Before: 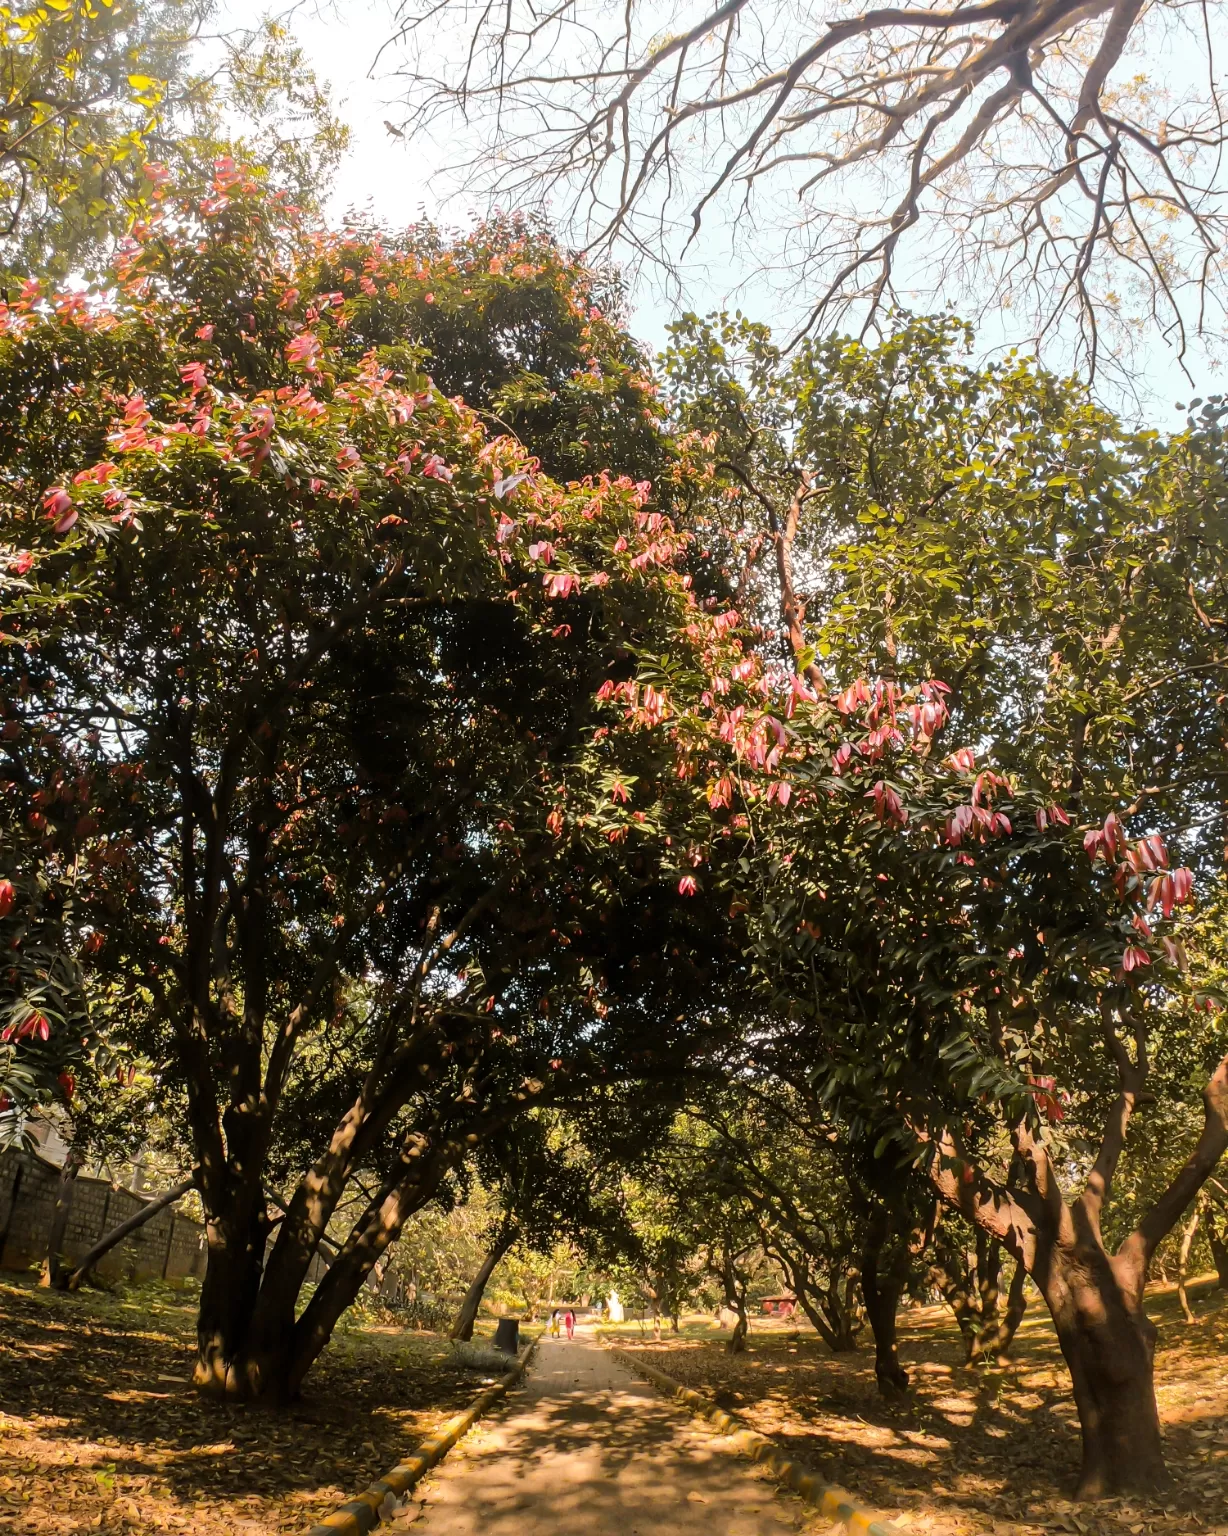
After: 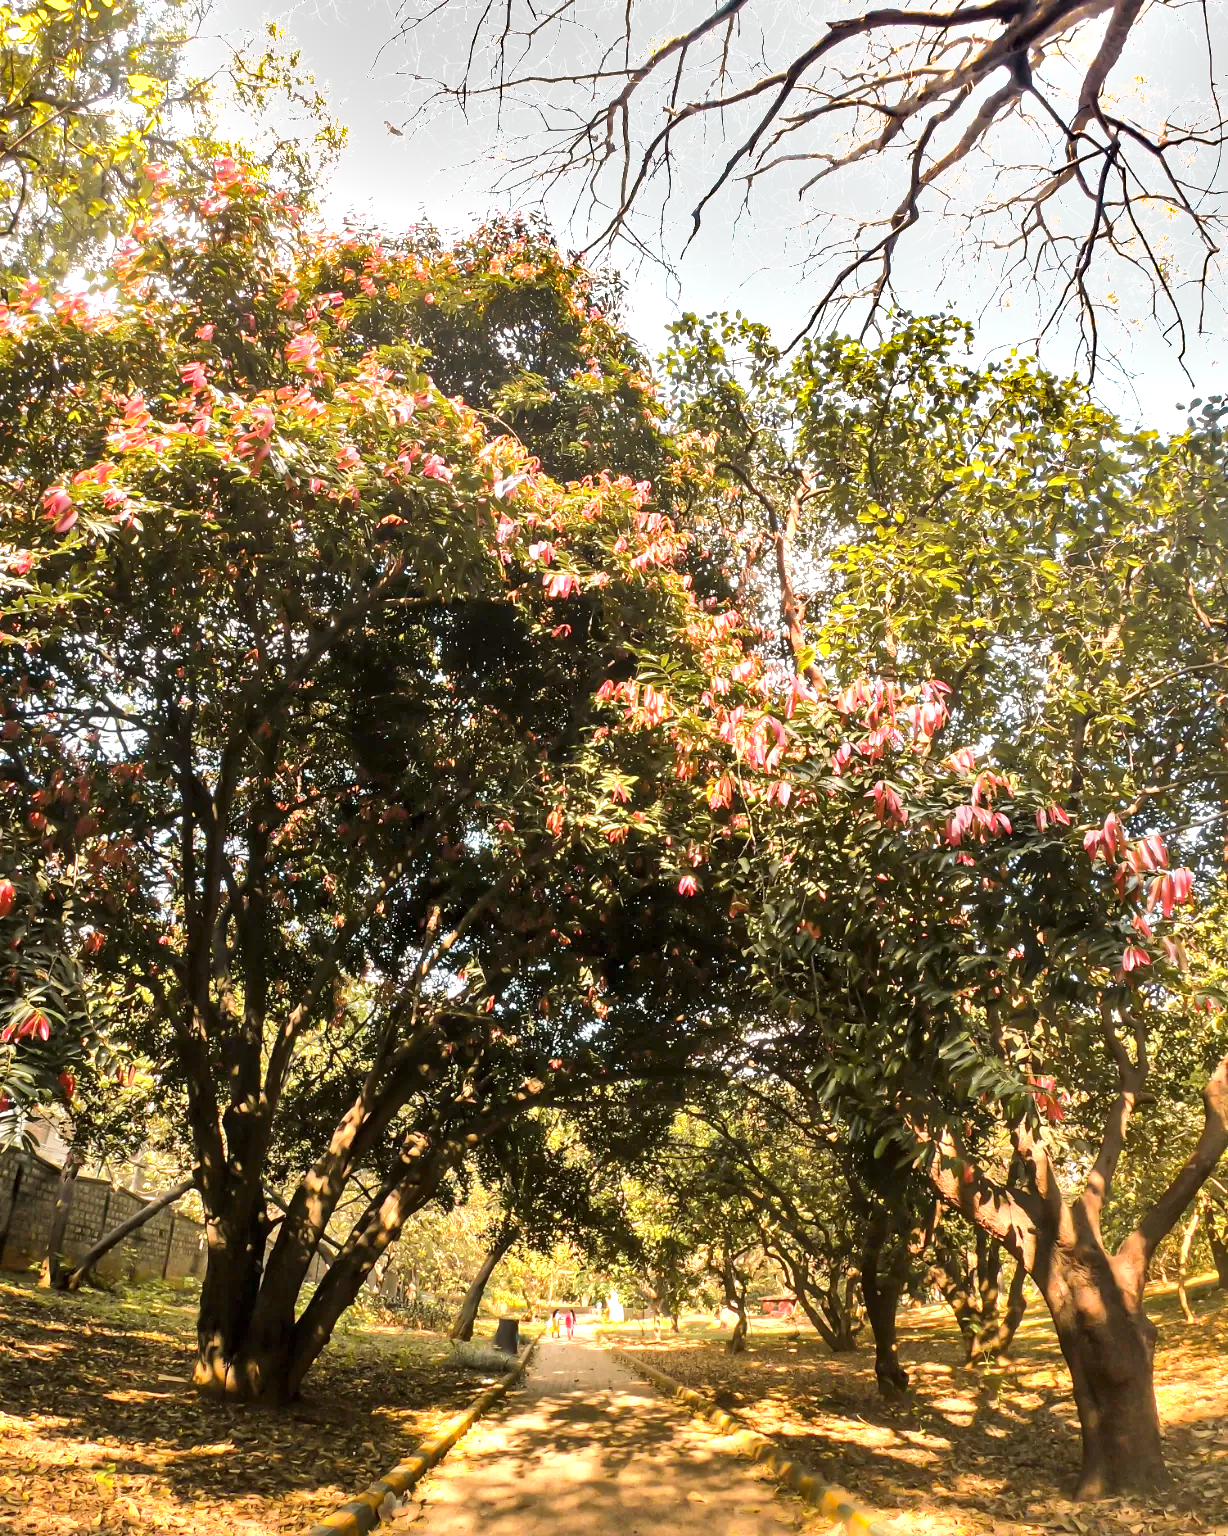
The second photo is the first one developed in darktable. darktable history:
shadows and highlights: soften with gaussian
exposure: exposure 1 EV, compensate highlight preservation false
base curve: curves: ch0 [(0, 0) (0.262, 0.32) (0.722, 0.705) (1, 1)]
